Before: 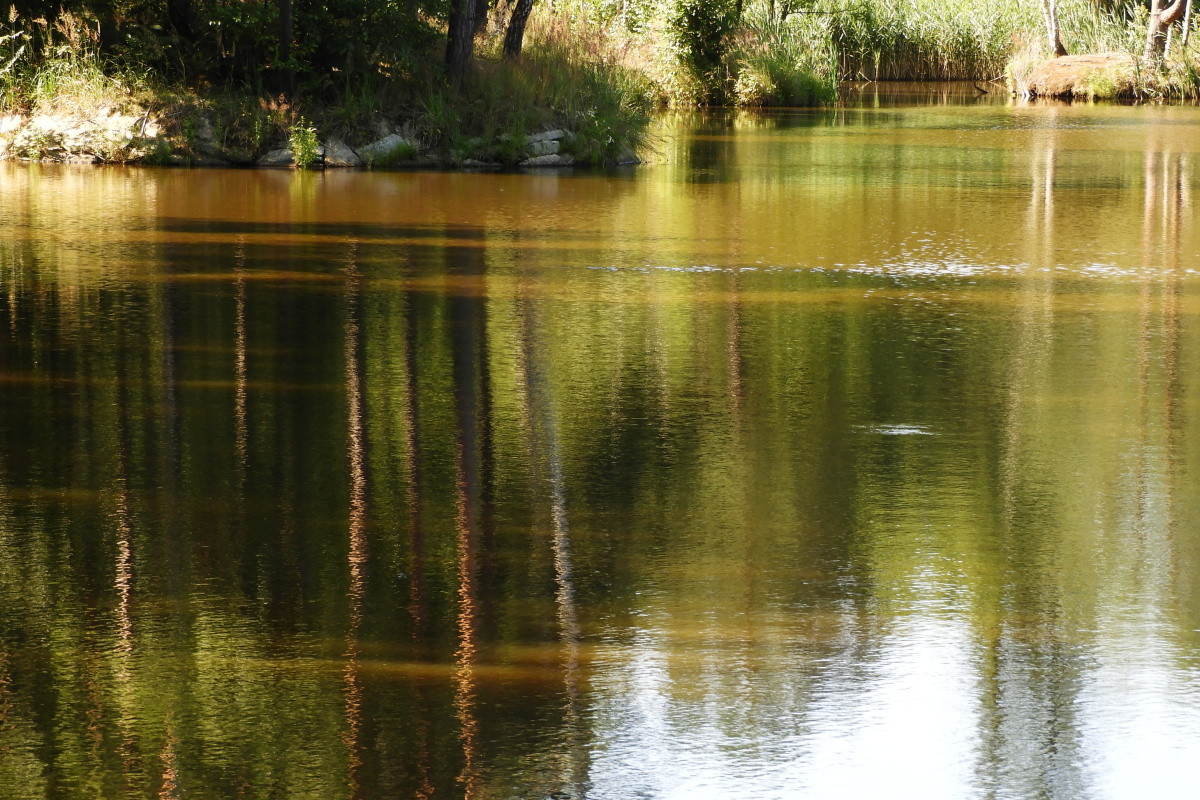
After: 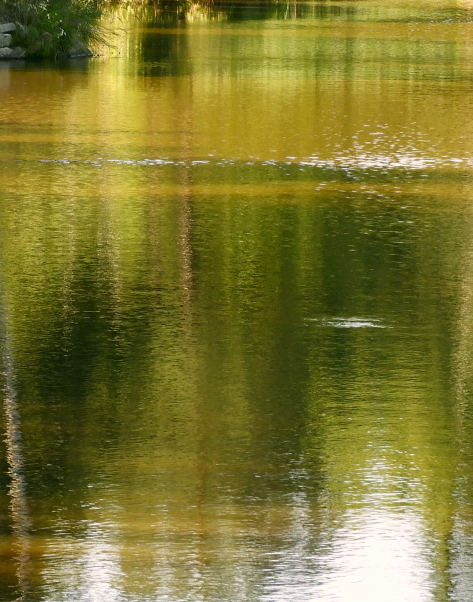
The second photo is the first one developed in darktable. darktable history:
color correction: highlights a* 4.02, highlights b* 4.98, shadows a* -7.55, shadows b* 4.98
crop: left 45.721%, top 13.393%, right 14.118%, bottom 10.01%
